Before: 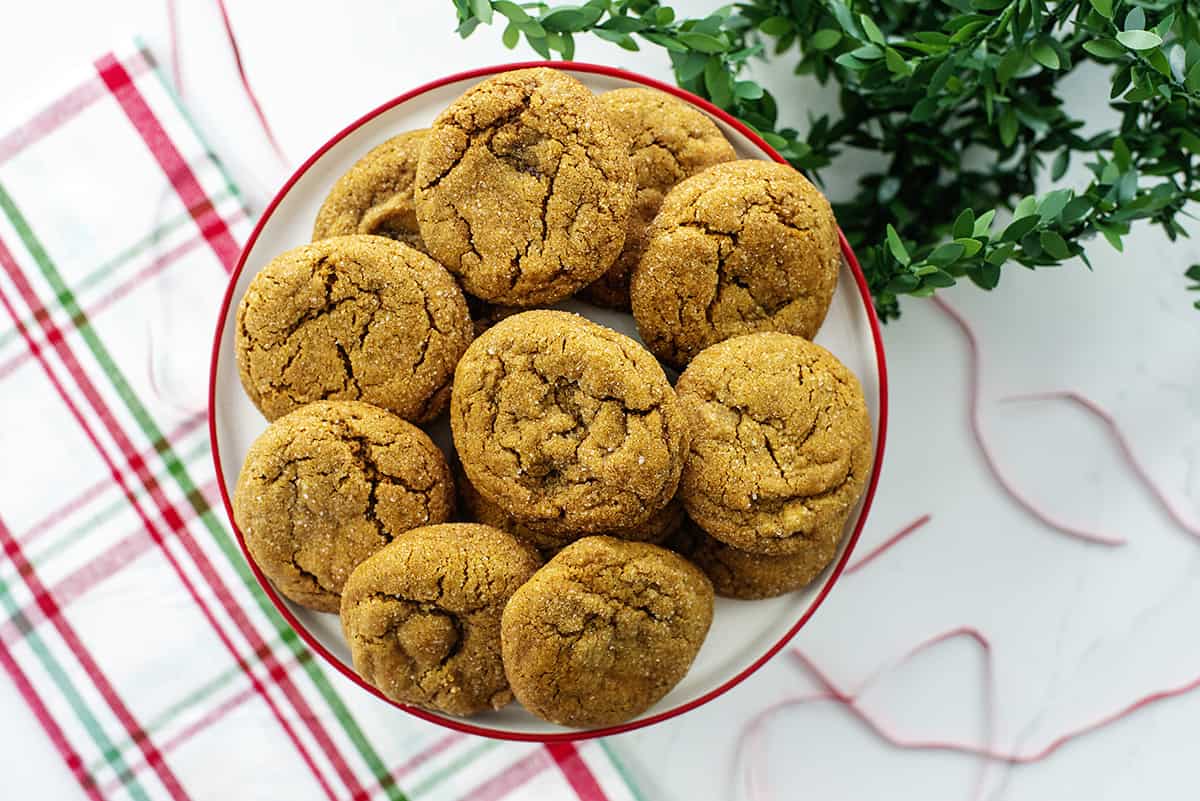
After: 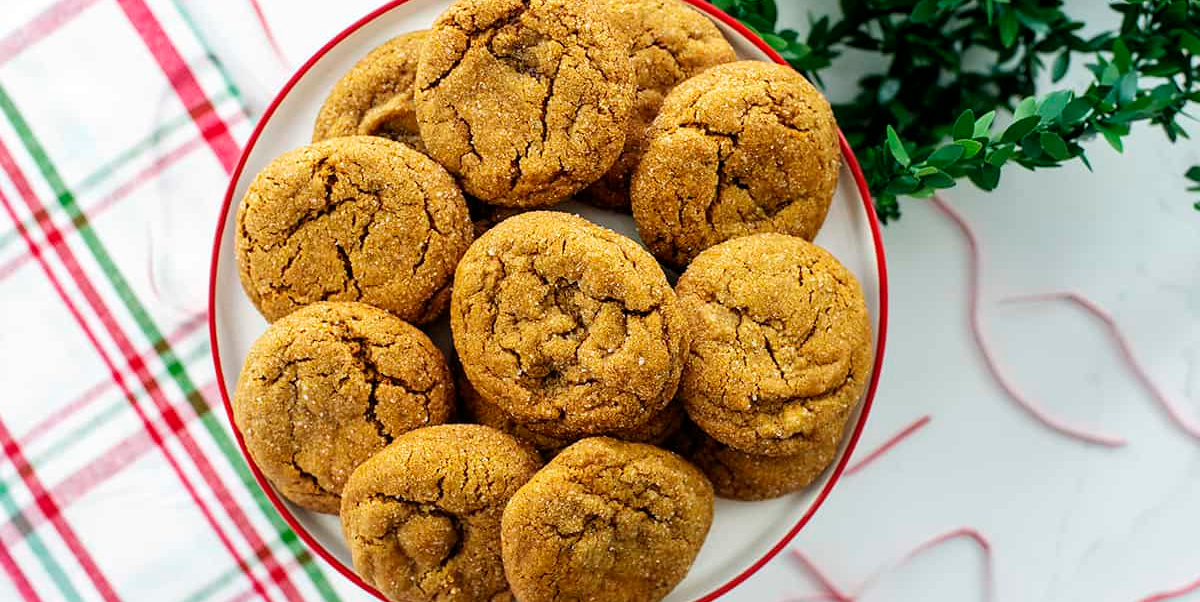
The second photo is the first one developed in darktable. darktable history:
crop and rotate: top 12.409%, bottom 12.397%
